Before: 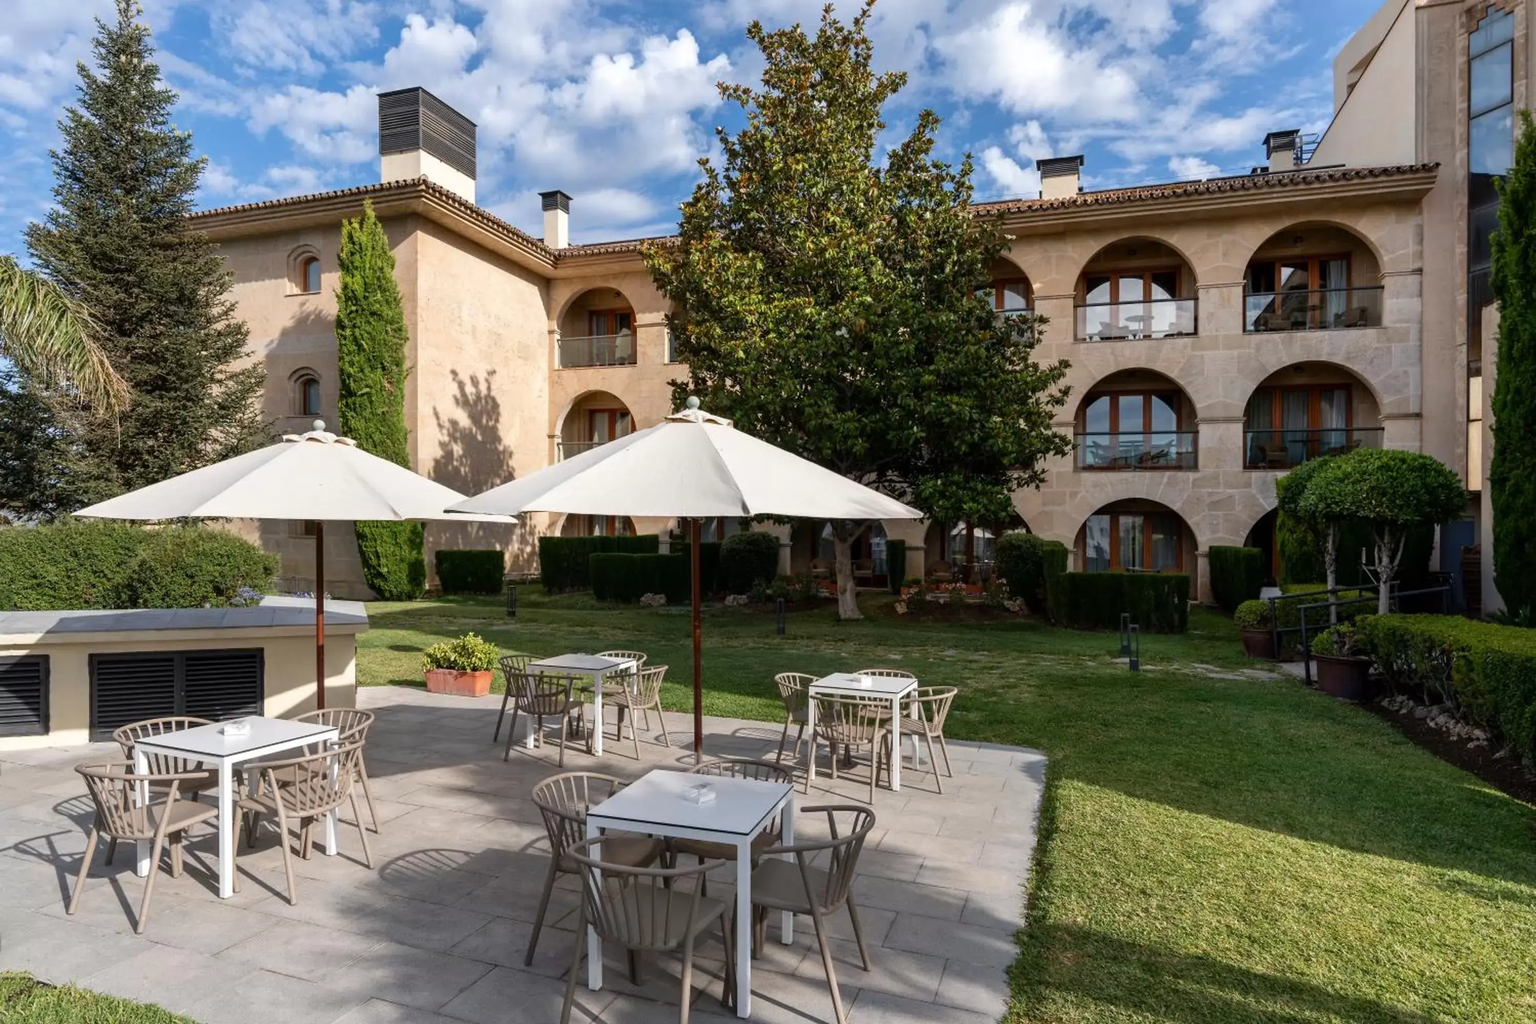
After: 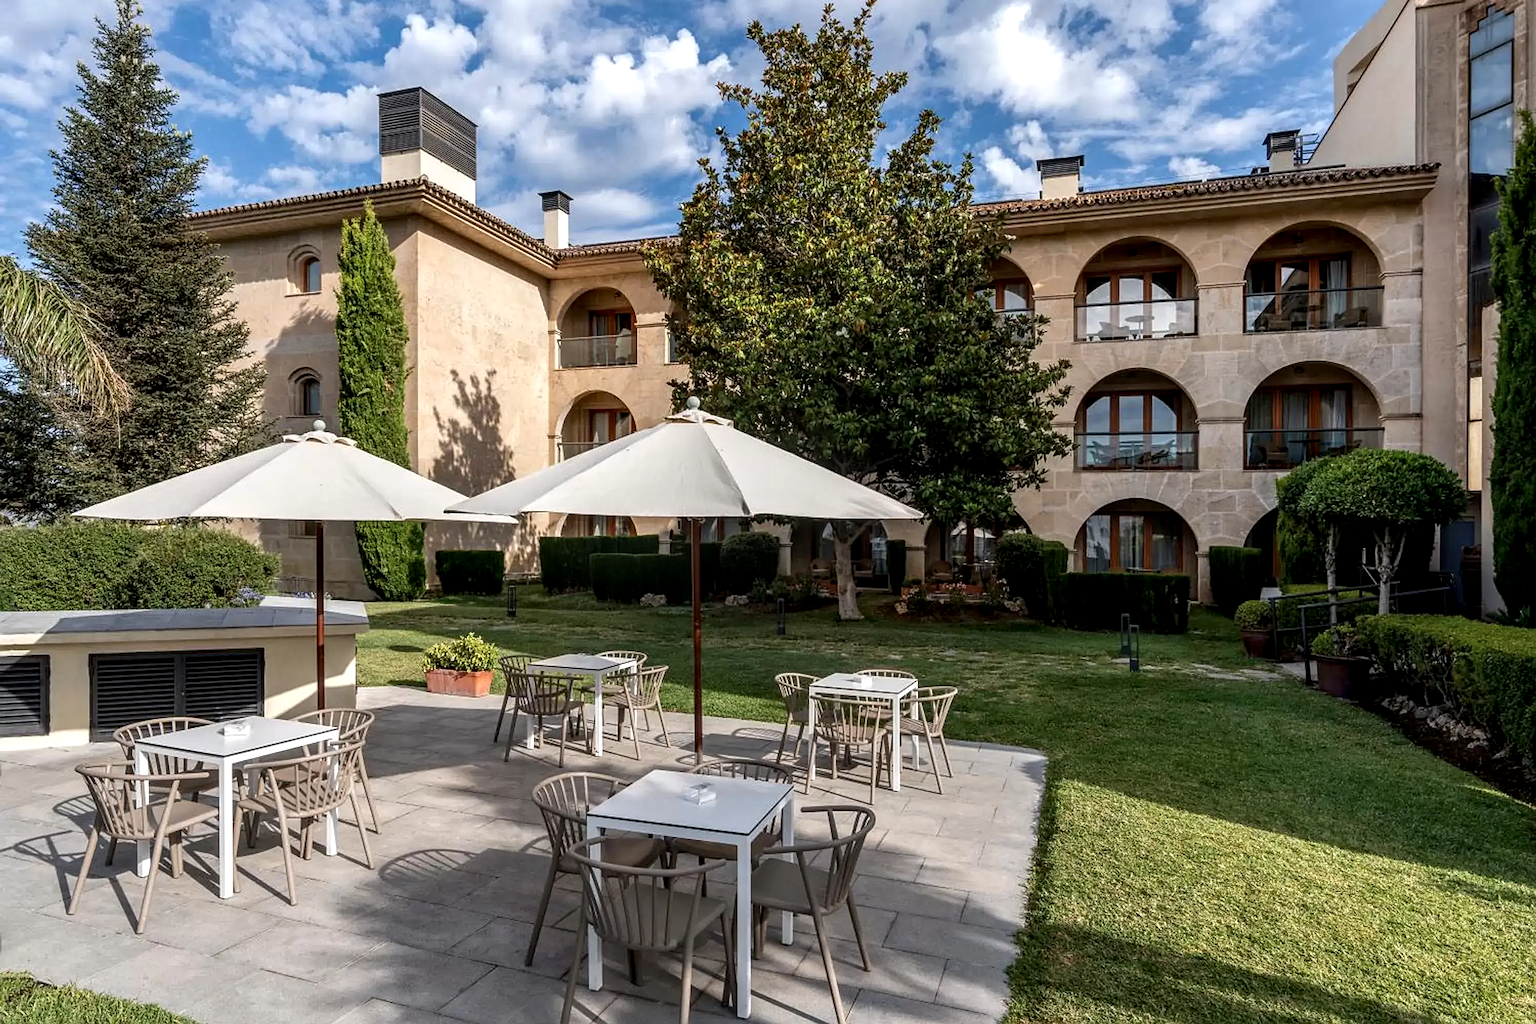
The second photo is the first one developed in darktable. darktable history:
sharpen: on, module defaults
local contrast: detail 140%
